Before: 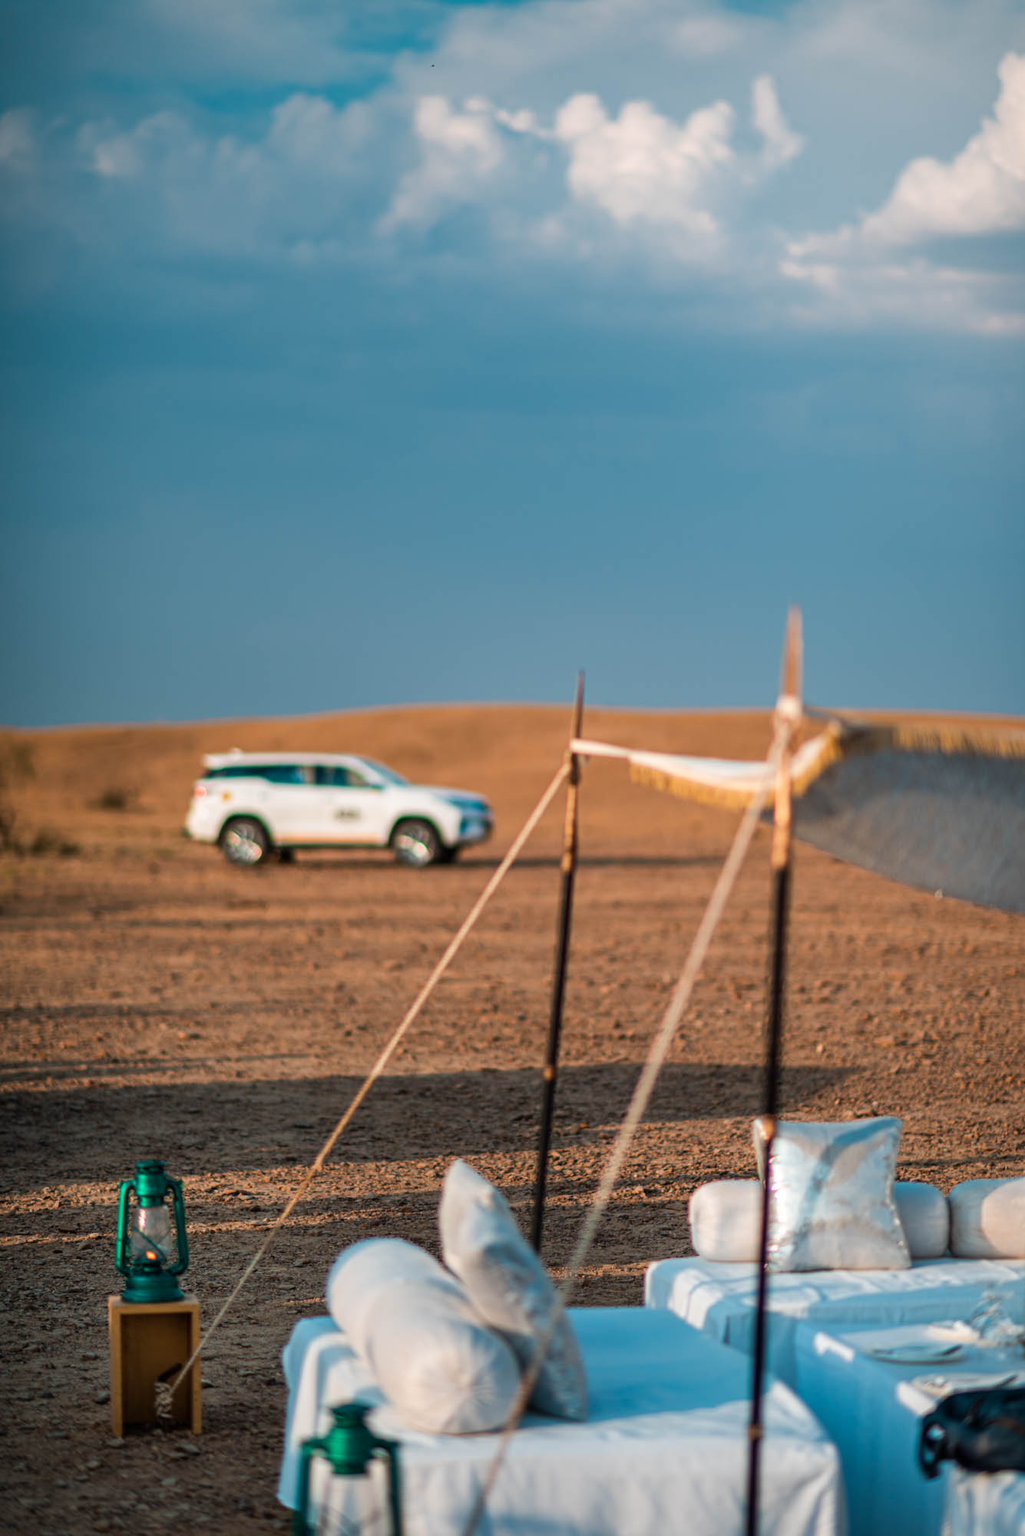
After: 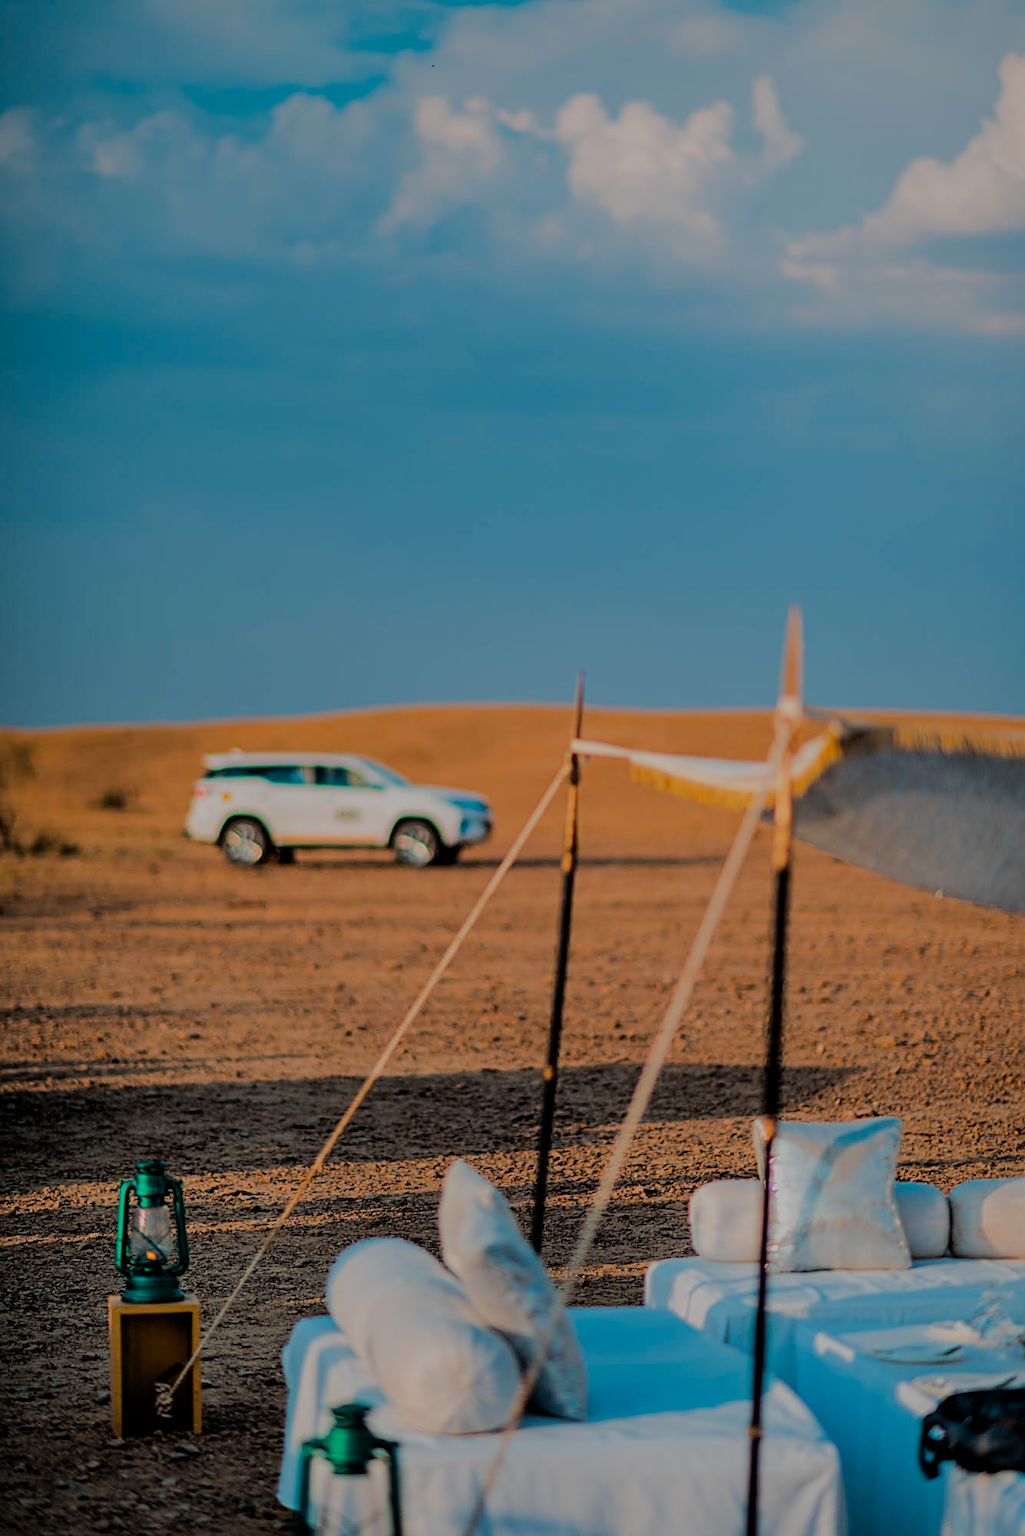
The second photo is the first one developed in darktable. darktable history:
tone equalizer: -8 EV -0.02 EV, -7 EV 0.036 EV, -6 EV -0.006 EV, -5 EV 0.004 EV, -4 EV -0.044 EV, -3 EV -0.234 EV, -2 EV -0.686 EV, -1 EV -0.964 EV, +0 EV -0.952 EV, edges refinement/feathering 500, mask exposure compensation -1.57 EV, preserve details no
sharpen: on, module defaults
filmic rgb: black relative exposure -7.76 EV, white relative exposure 4.44 EV, target black luminance 0%, hardness 3.75, latitude 50.68%, contrast 1.073, highlights saturation mix 8.89%, shadows ↔ highlights balance -0.227%, preserve chrominance RGB euclidean norm, color science v5 (2021), contrast in shadows safe, contrast in highlights safe
